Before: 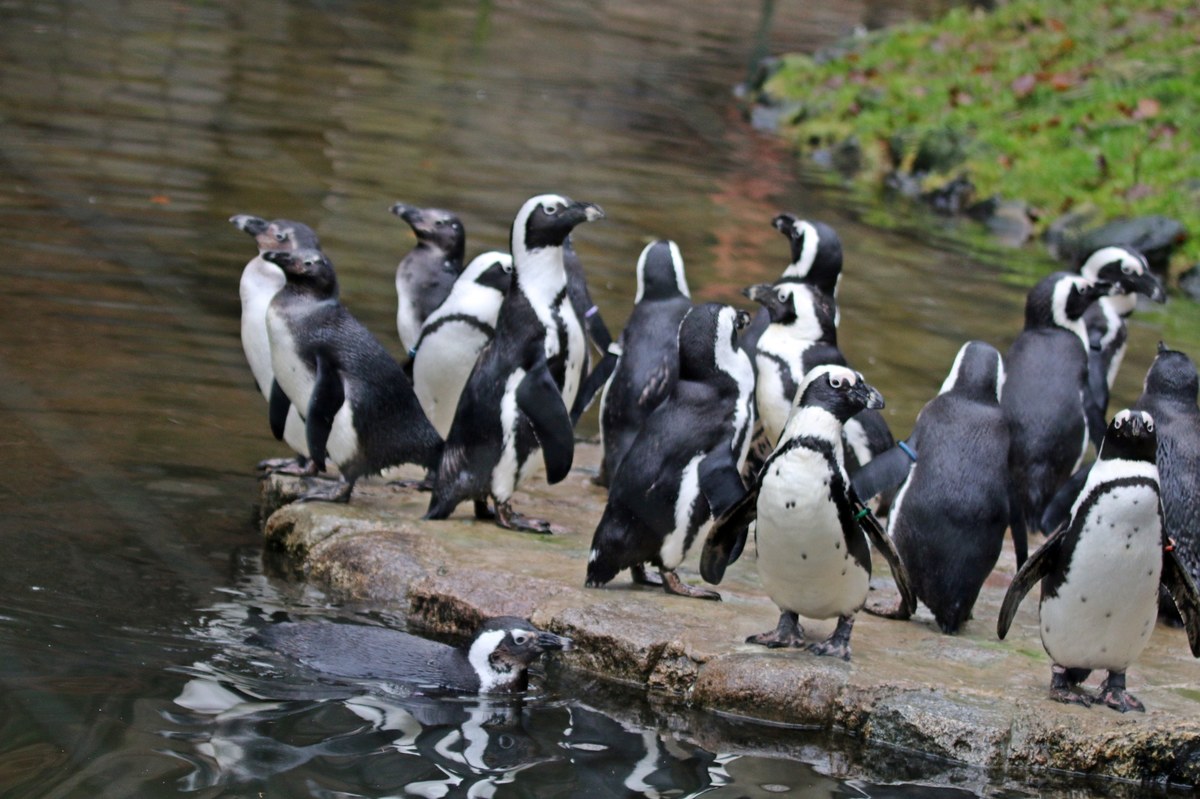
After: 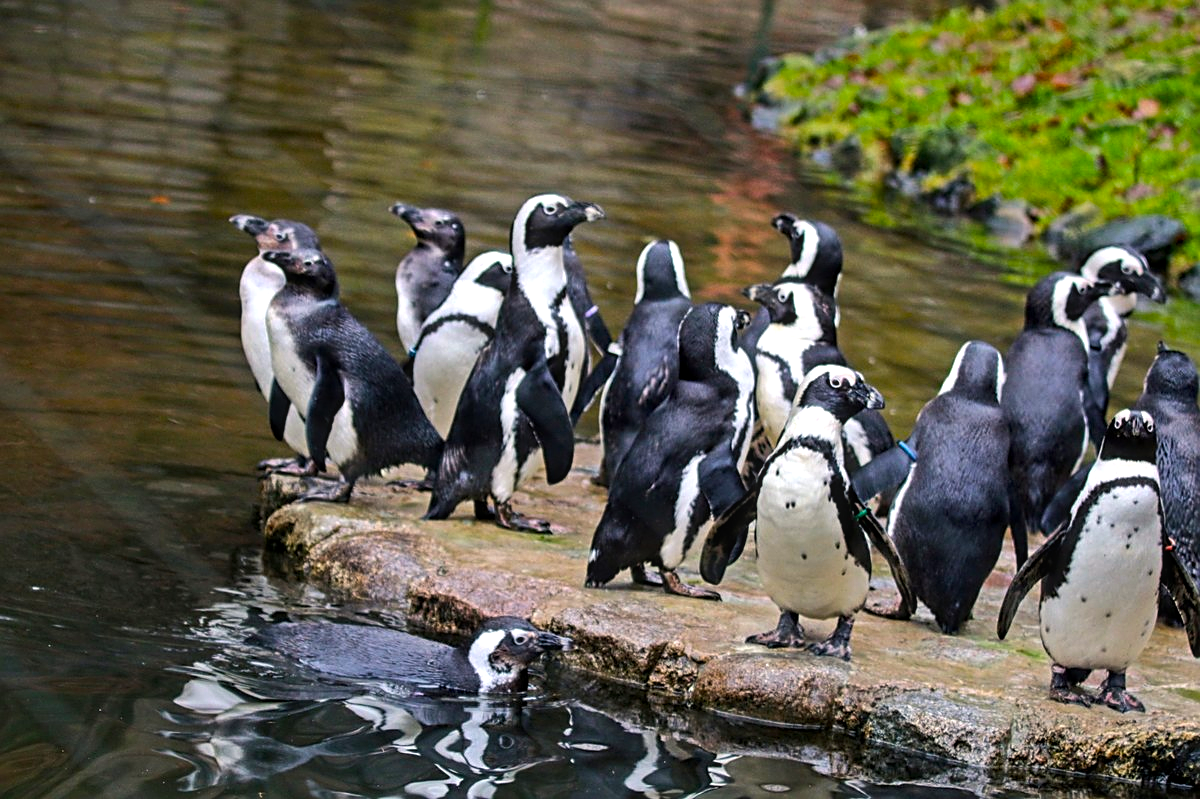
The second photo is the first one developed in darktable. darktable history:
sharpen: on, module defaults
local contrast: on, module defaults
color balance rgb: highlights gain › chroma 1.052%, highlights gain › hue 60.09°, linear chroma grading › global chroma 15.629%, perceptual saturation grading › global saturation 24.993%, global vibrance 20%
tone equalizer: -8 EV -0.436 EV, -7 EV -0.428 EV, -6 EV -0.301 EV, -5 EV -0.25 EV, -3 EV 0.223 EV, -2 EV 0.361 EV, -1 EV 0.414 EV, +0 EV 0.435 EV, edges refinement/feathering 500, mask exposure compensation -1.57 EV, preserve details no
